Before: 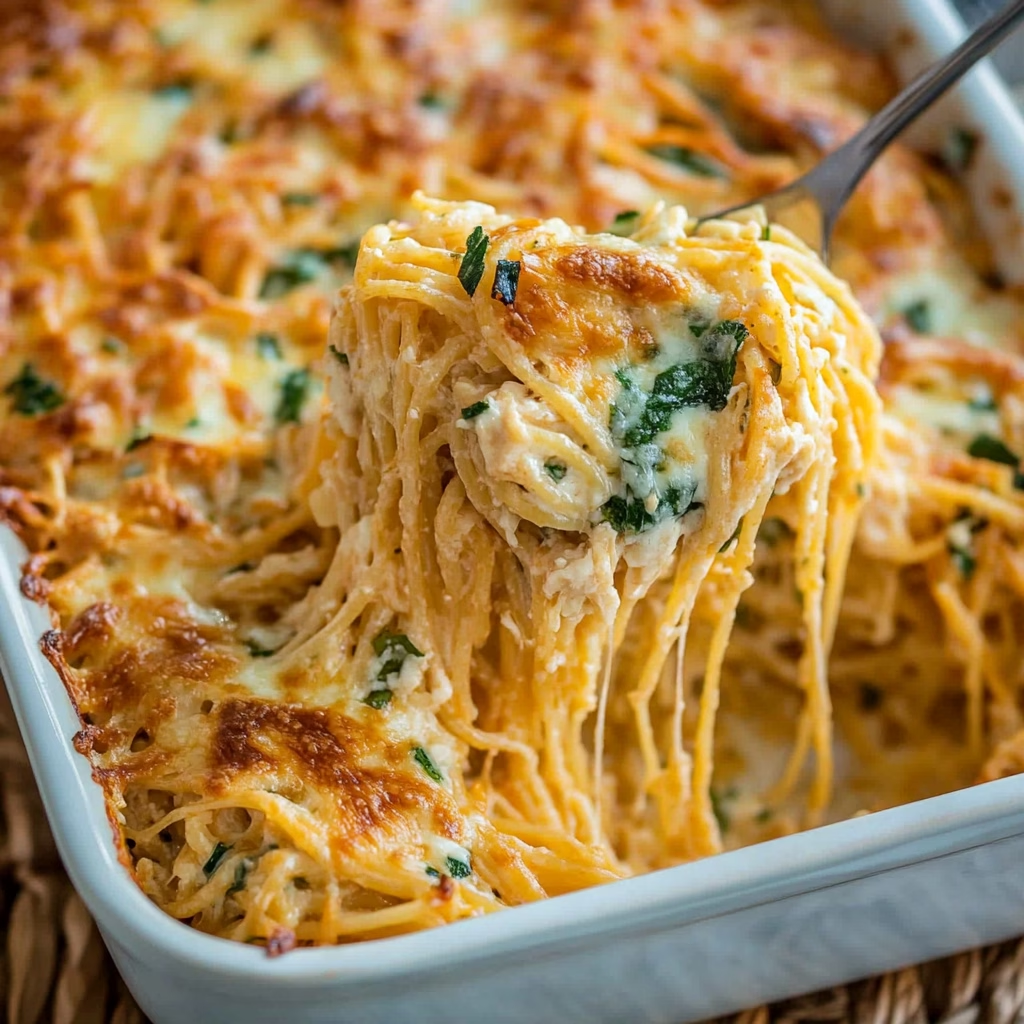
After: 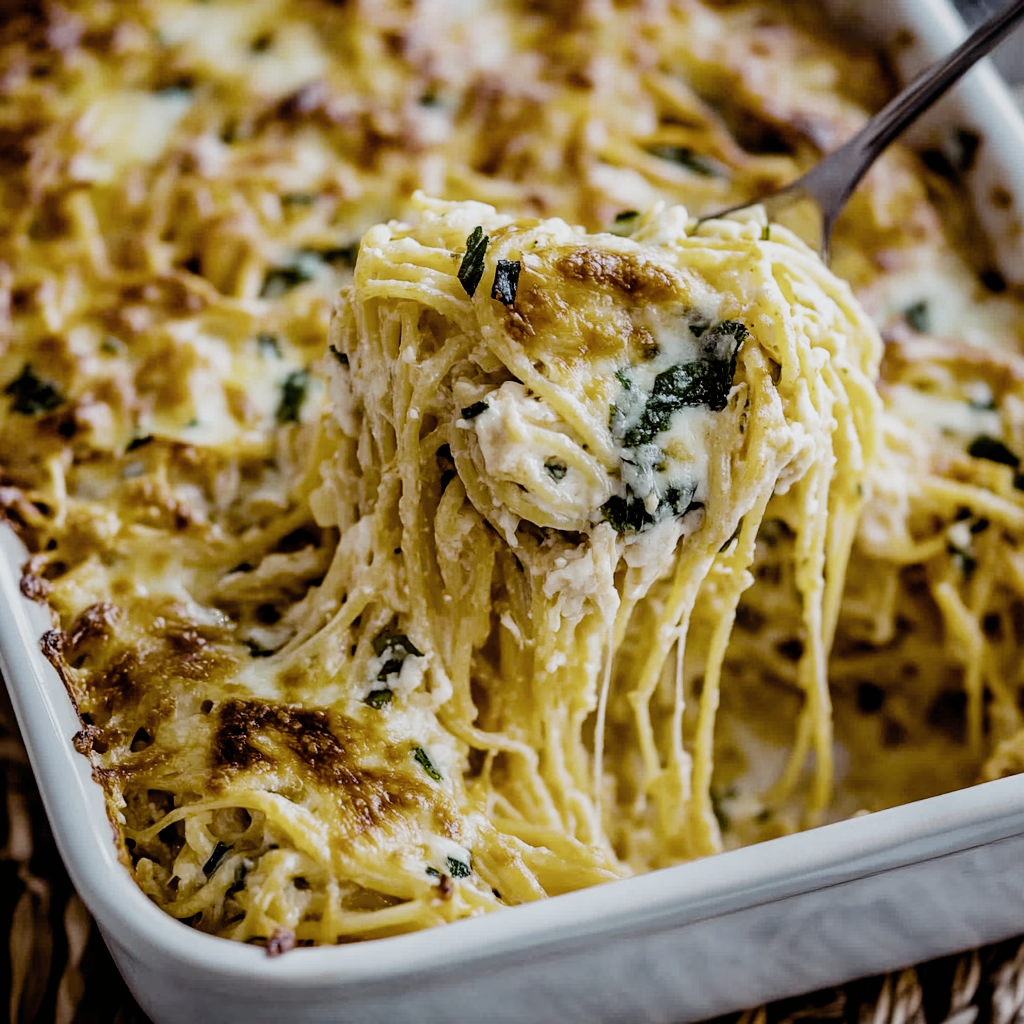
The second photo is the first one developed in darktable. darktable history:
color correction: highlights b* 0.05
filmic rgb: black relative exposure -5.05 EV, white relative exposure 4 EV, threshold 5.95 EV, hardness 2.87, contrast 1.197, highlights saturation mix -30.85%, preserve chrominance no, color science v5 (2021), iterations of high-quality reconstruction 10, enable highlight reconstruction true
color balance rgb: shadows lift › chroma 2.04%, shadows lift › hue 51.92°, power › luminance -7.8%, power › chroma 1.325%, power › hue 330.46°, highlights gain › luminance 16.716%, highlights gain › chroma 2.968%, highlights gain › hue 257.89°, linear chroma grading › global chroma 9.926%, perceptual saturation grading › global saturation 30.9%, global vibrance 0.585%
